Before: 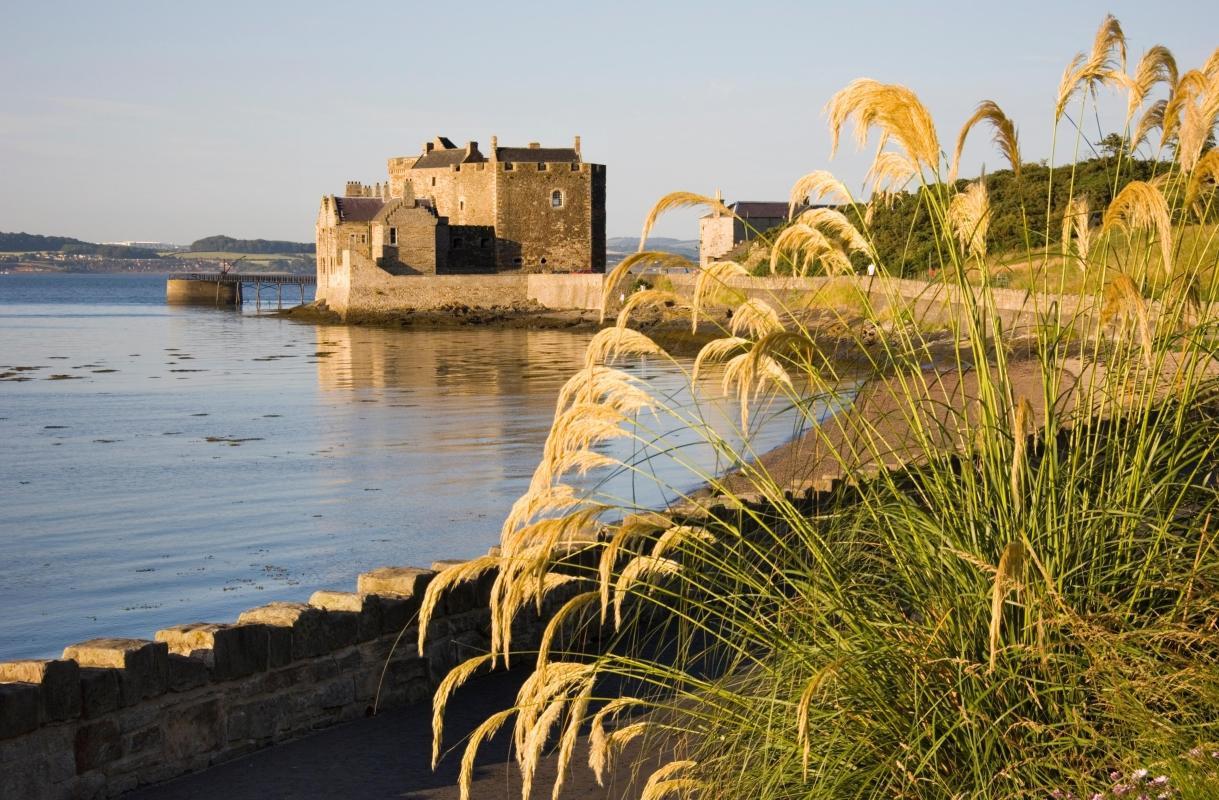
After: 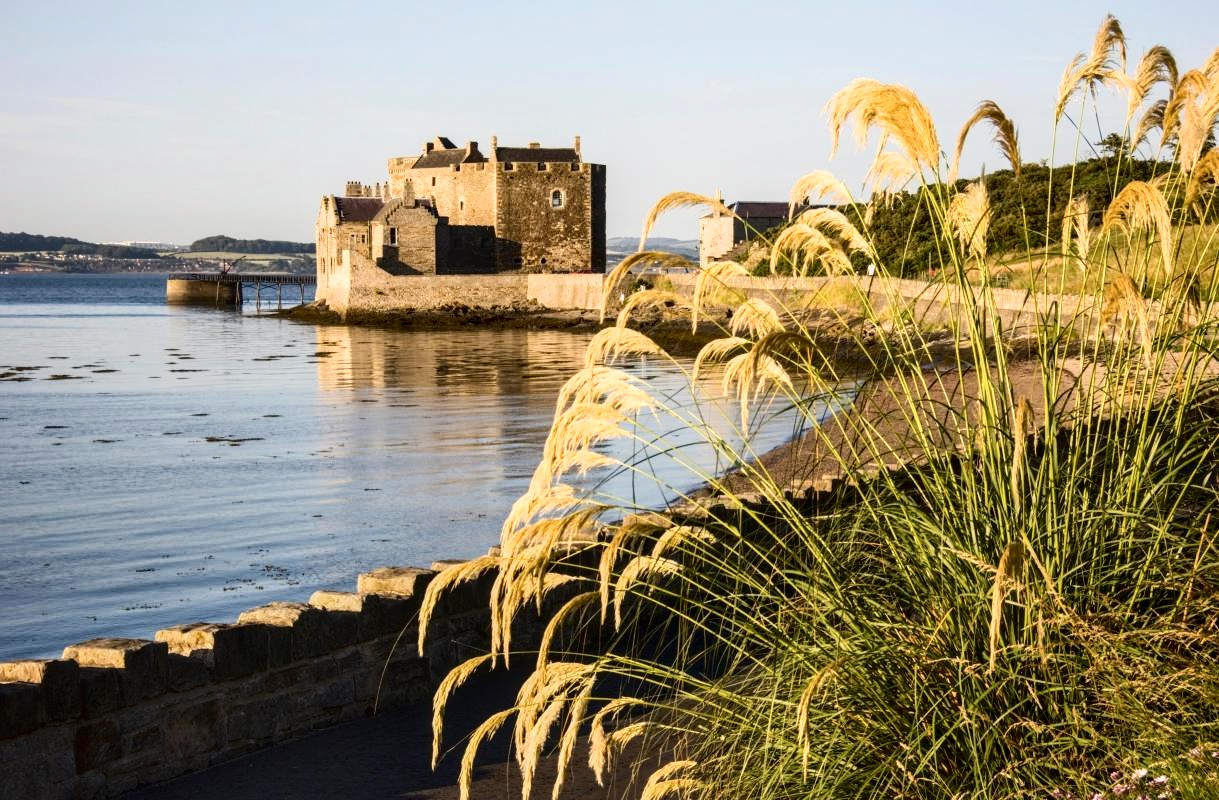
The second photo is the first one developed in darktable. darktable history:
base curve: preserve colors none
color correction: highlights a* -0.206, highlights b* -0.137
contrast brightness saturation: contrast 0.299
local contrast: on, module defaults
